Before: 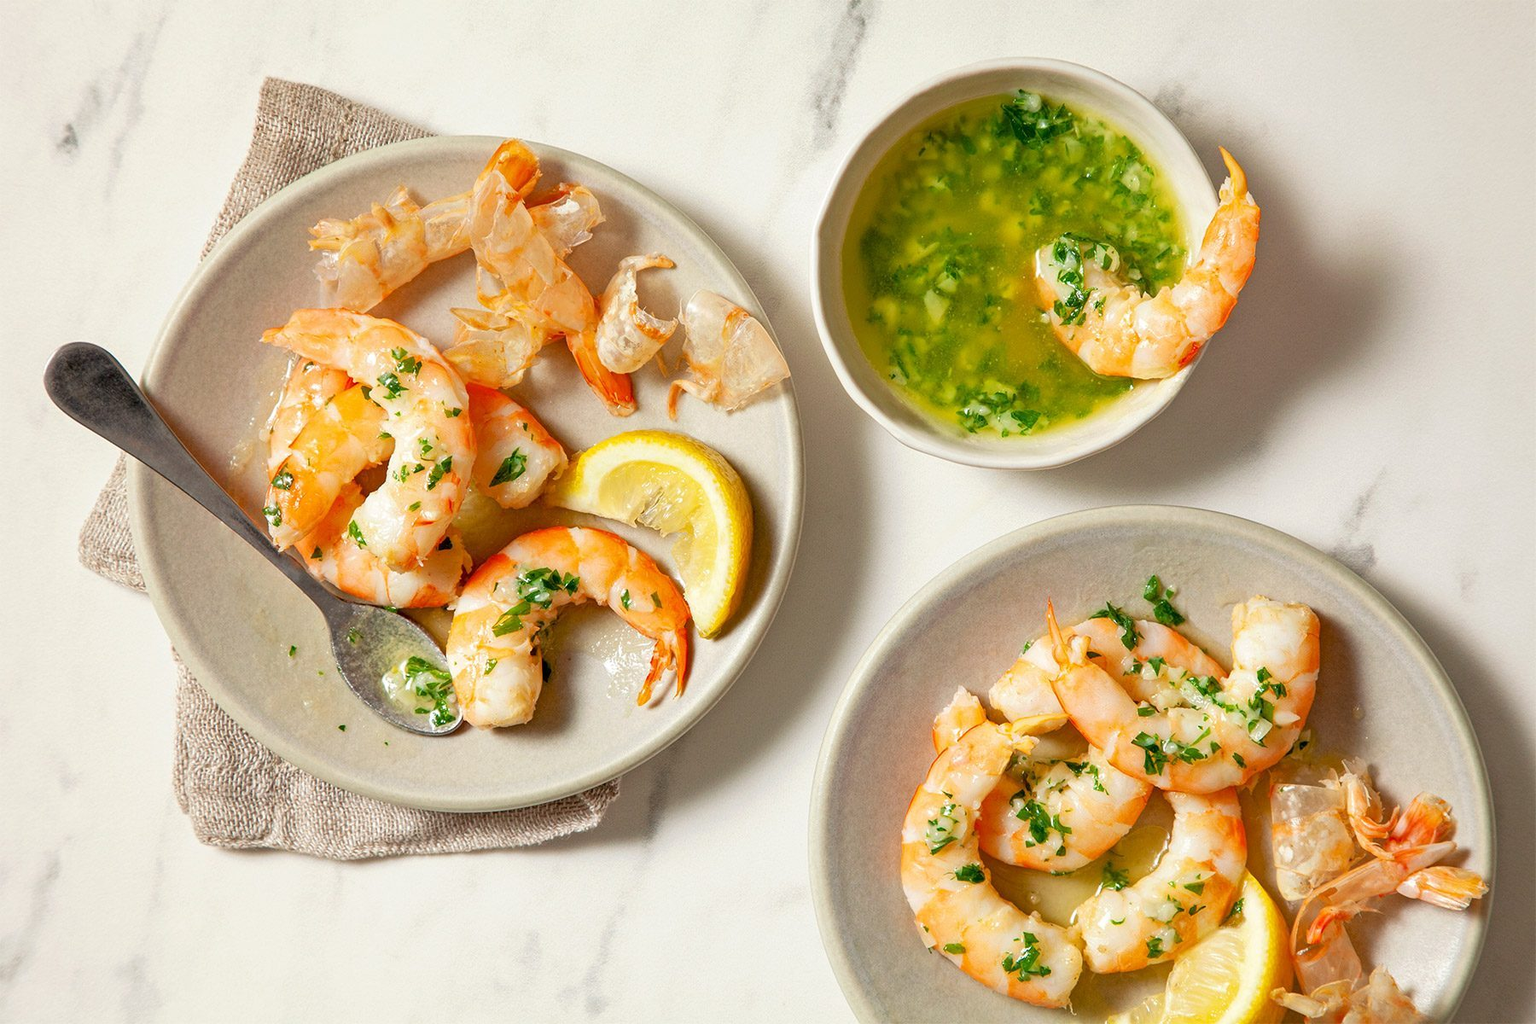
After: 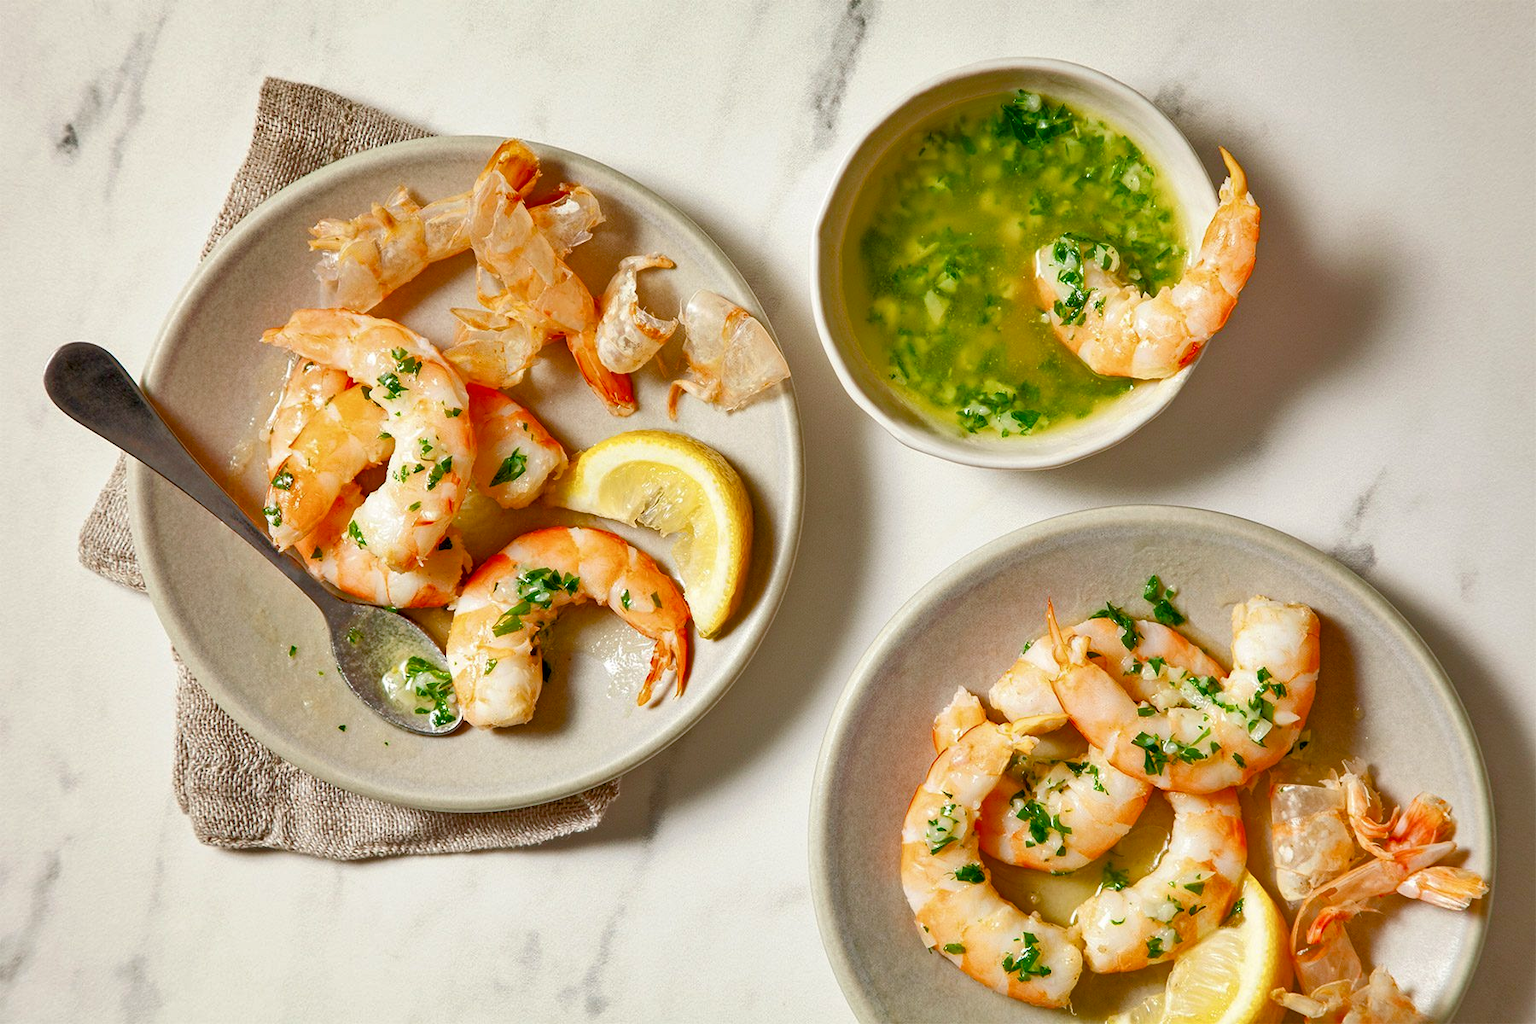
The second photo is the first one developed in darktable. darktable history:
color balance rgb: linear chroma grading › global chroma 15.211%, perceptual saturation grading › global saturation 20%, perceptual saturation grading › highlights -49.683%, perceptual saturation grading › shadows 24.146%, global vibrance 19.594%
shadows and highlights: low approximation 0.01, soften with gaussian
